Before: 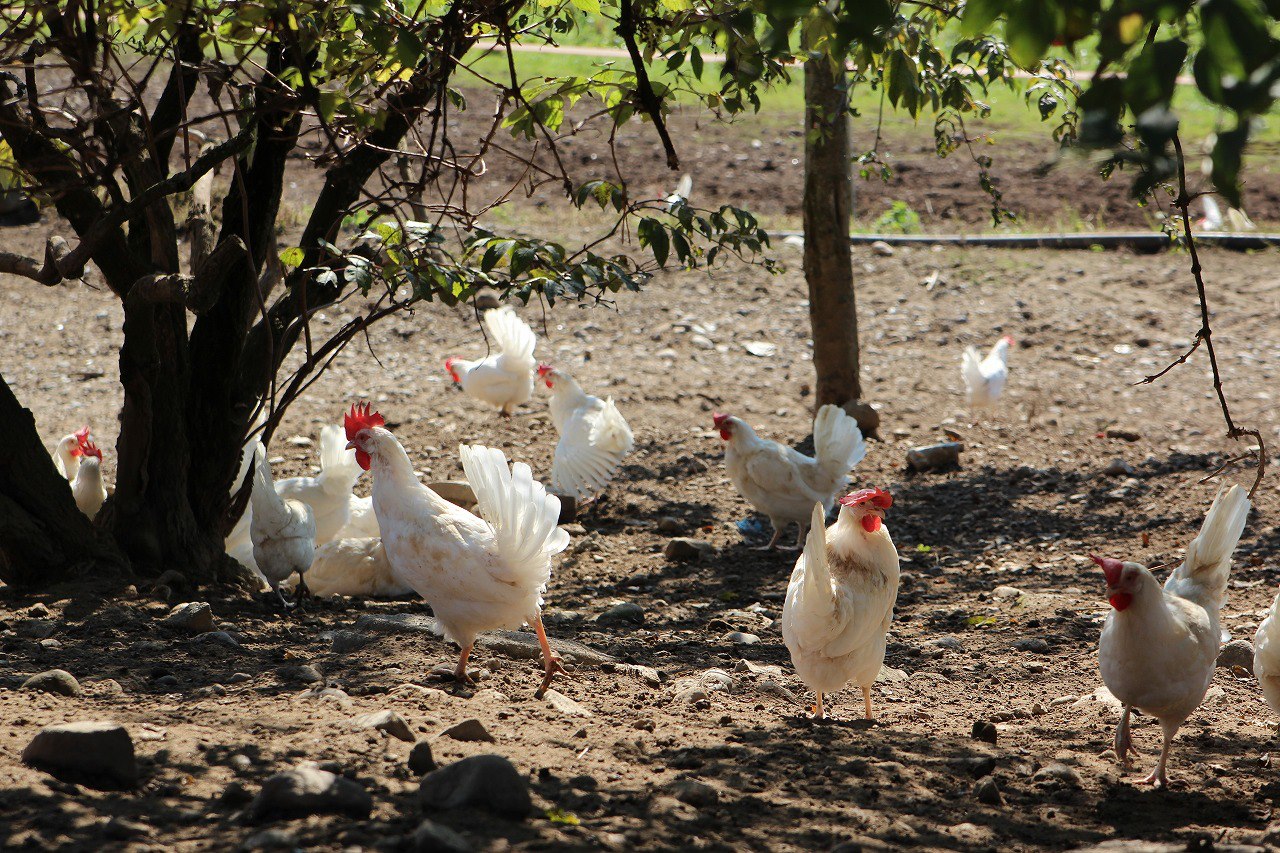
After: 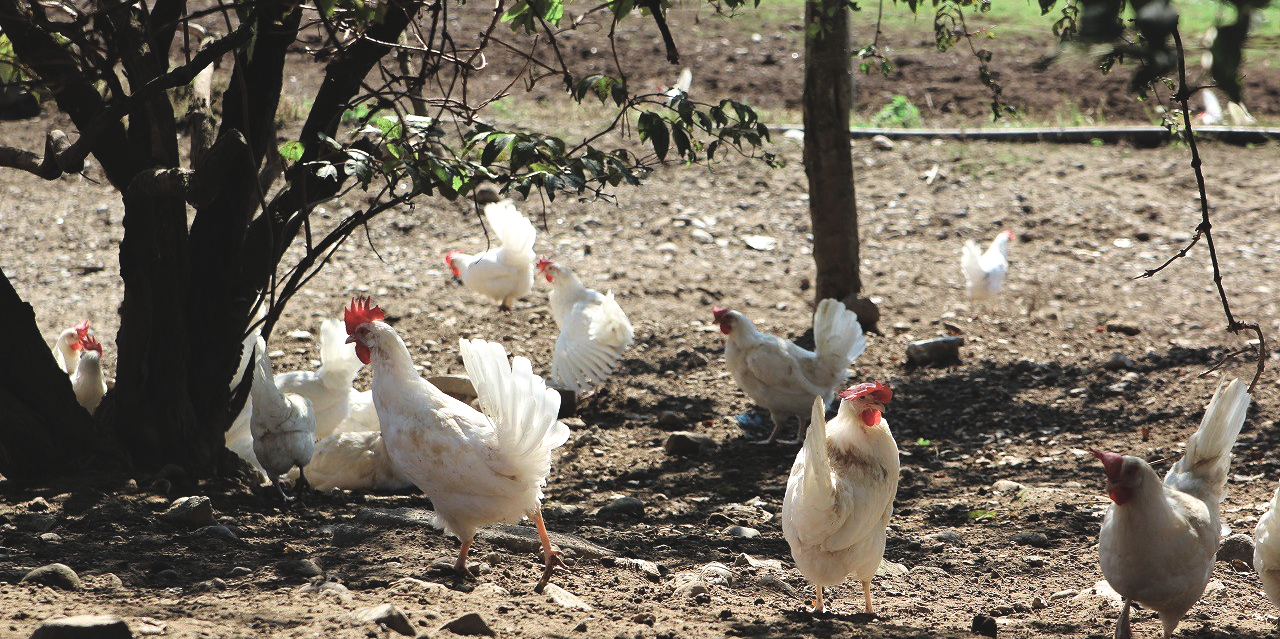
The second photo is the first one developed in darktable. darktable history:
crop and rotate: top 12.5%, bottom 12.5%
color zones: curves: ch2 [(0, 0.5) (0.143, 0.517) (0.286, 0.571) (0.429, 0.522) (0.571, 0.5) (0.714, 0.5) (0.857, 0.5) (1, 0.5)]
exposure: black level correction -0.025, exposure -0.117 EV, compensate highlight preservation false
filmic rgb: white relative exposure 2.2 EV, hardness 6.97
